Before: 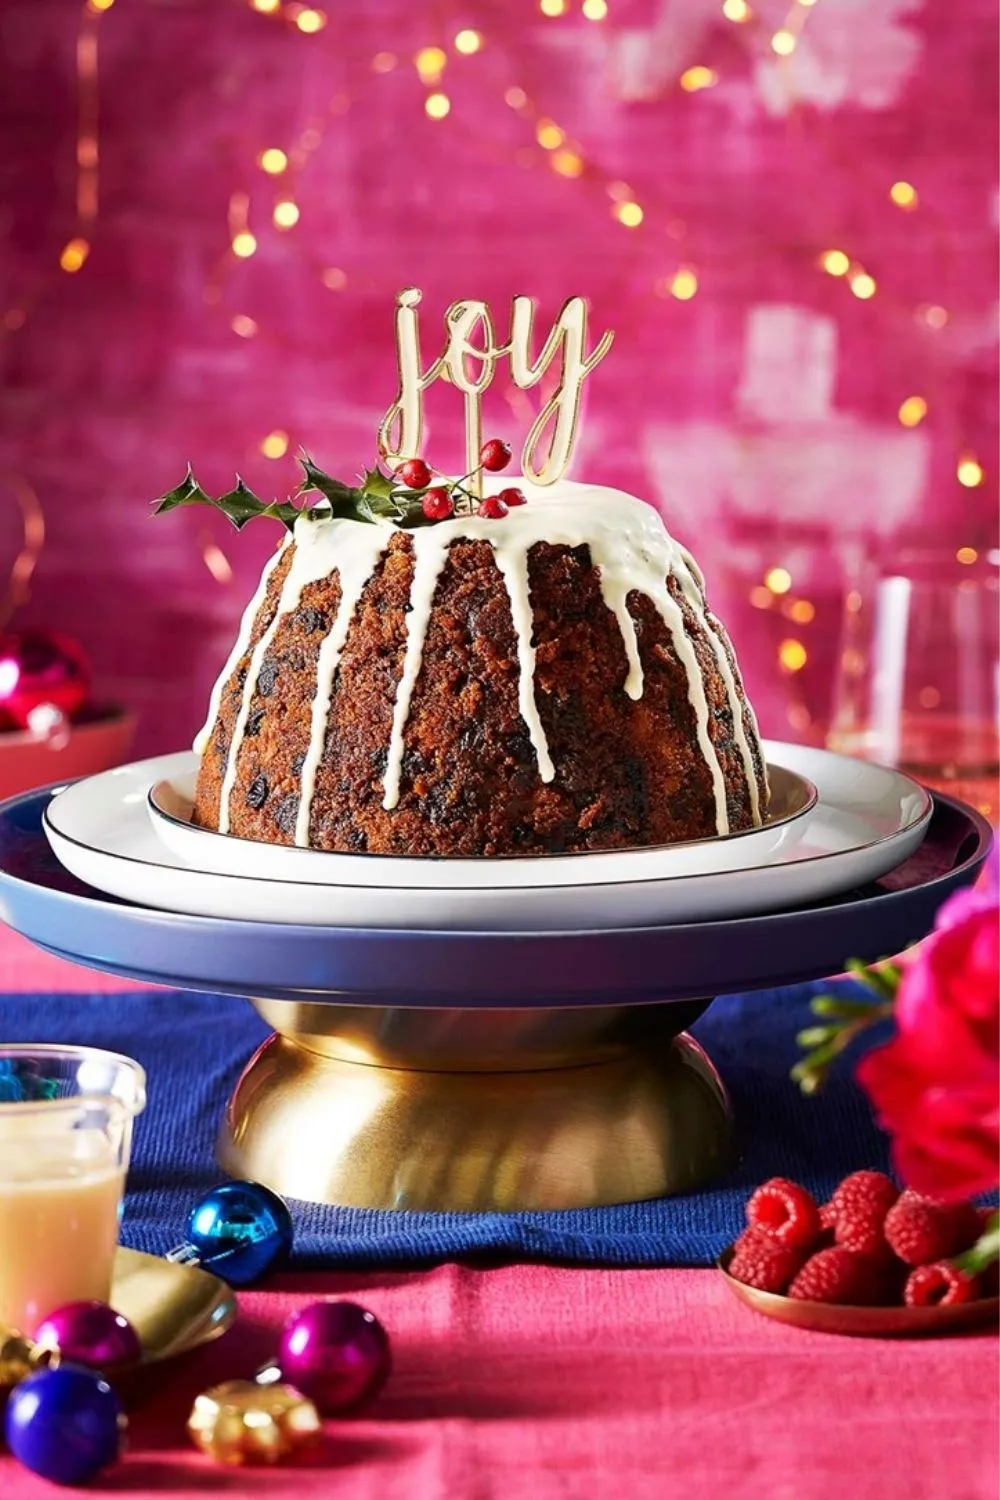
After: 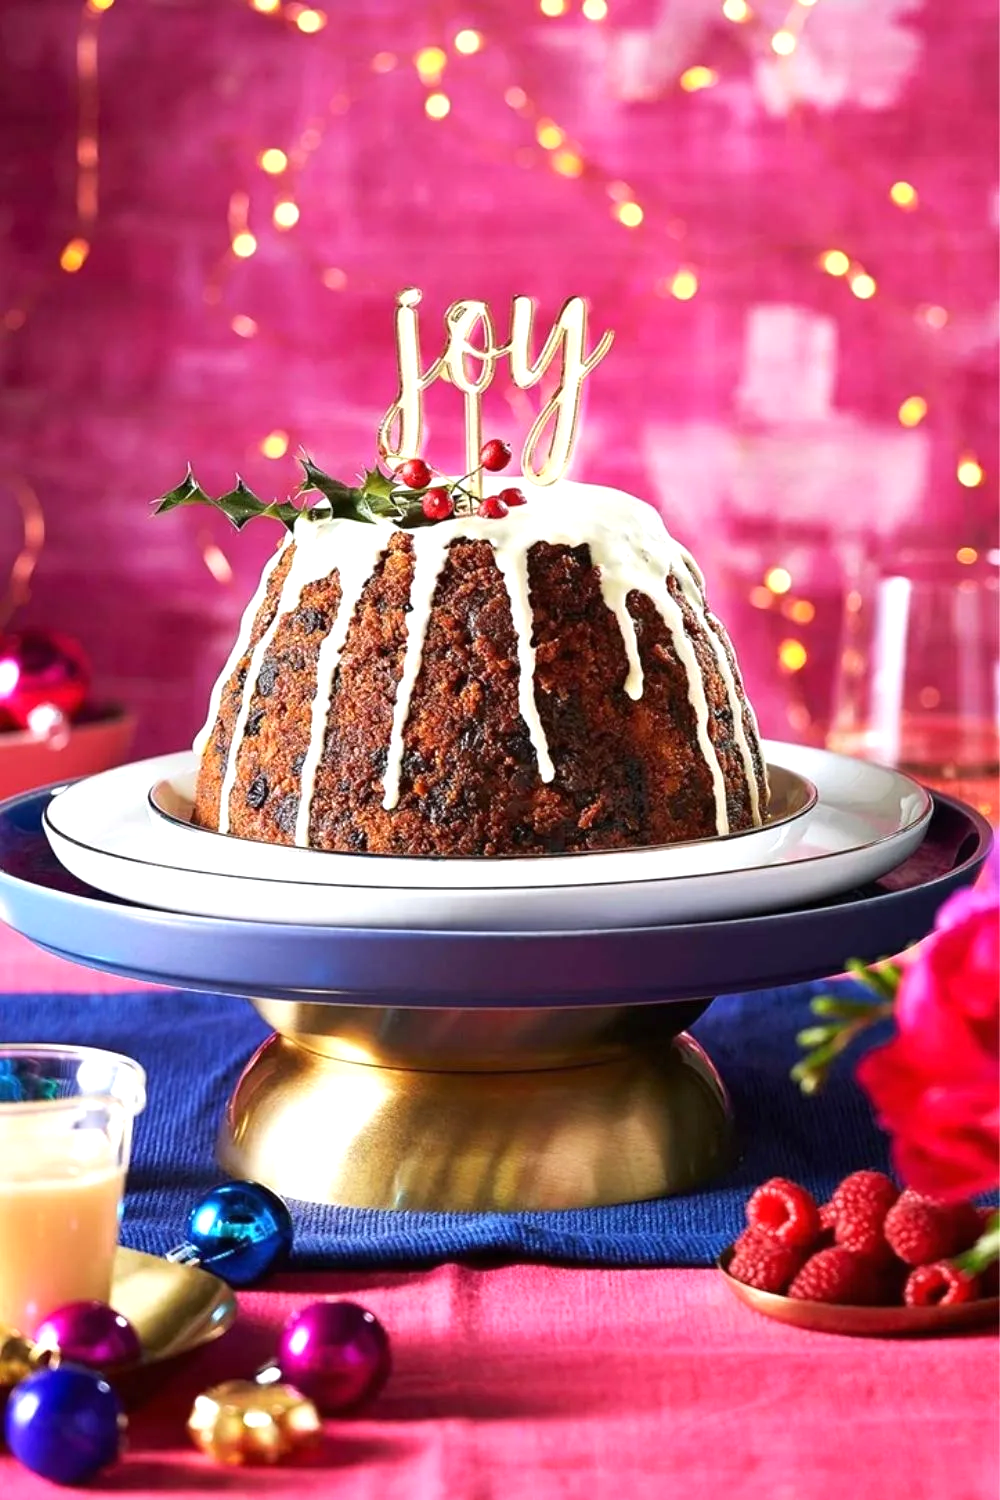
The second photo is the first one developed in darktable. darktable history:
exposure: black level correction 0, exposure 0.5 EV, compensate highlight preservation false
white balance: red 0.982, blue 1.018
